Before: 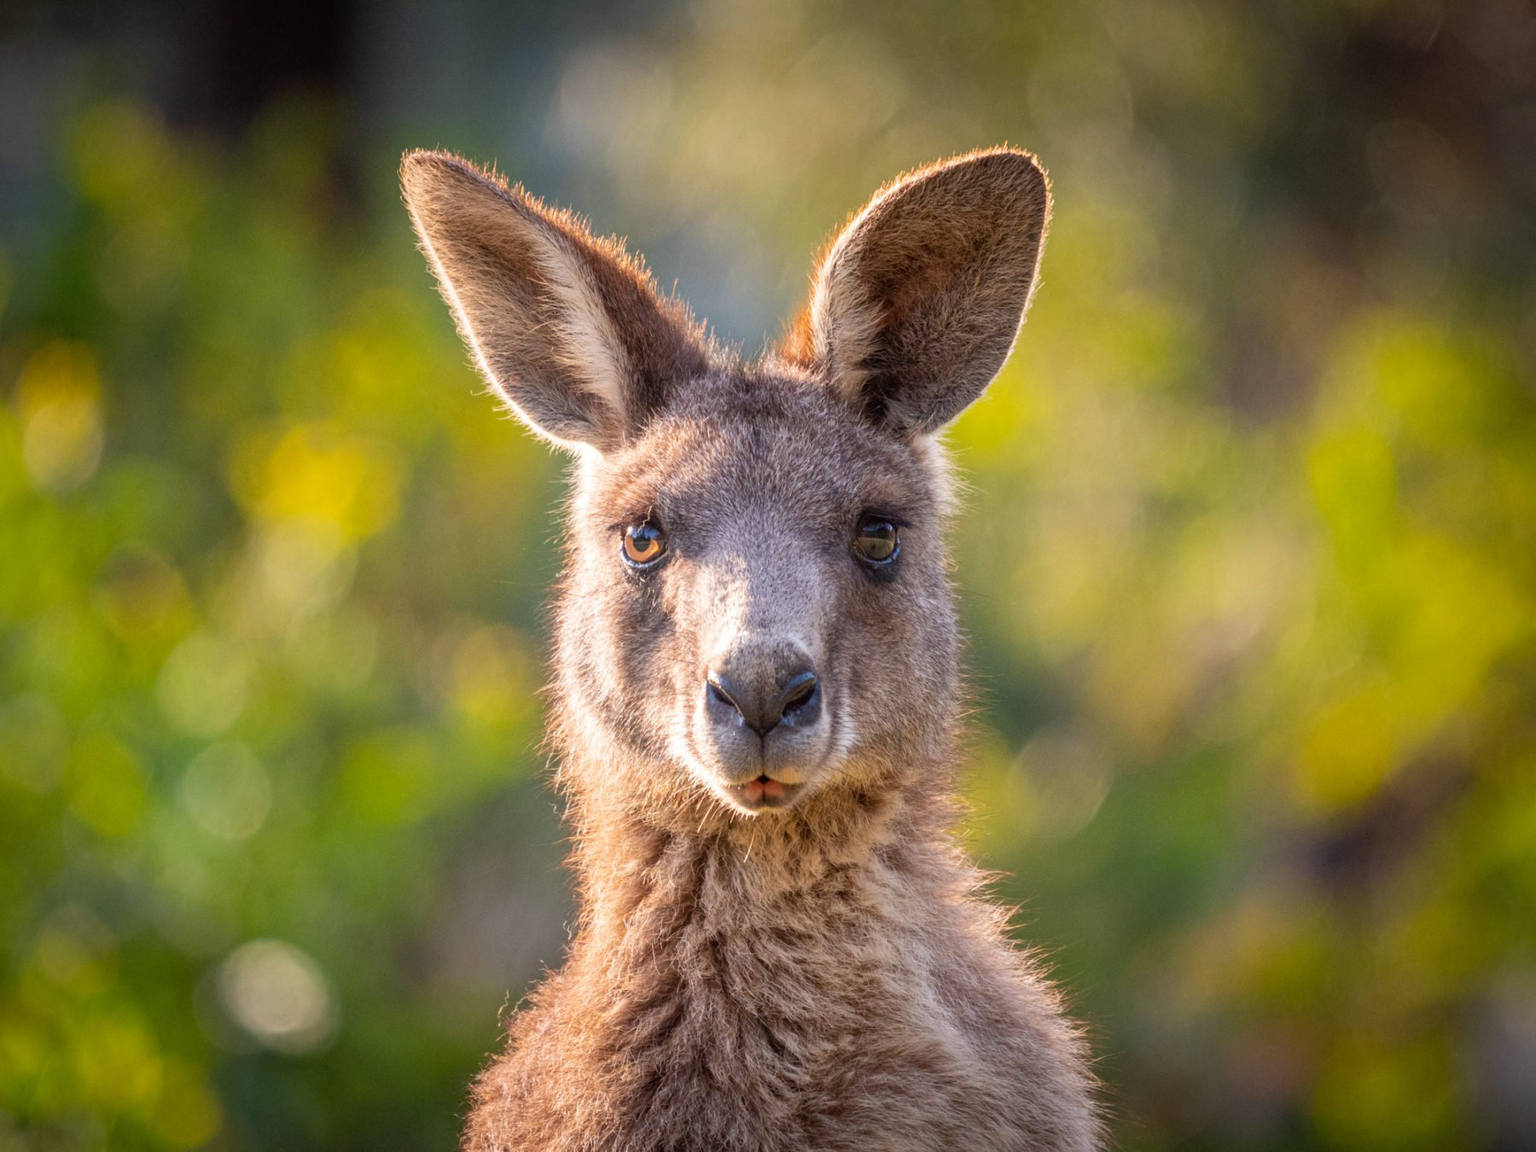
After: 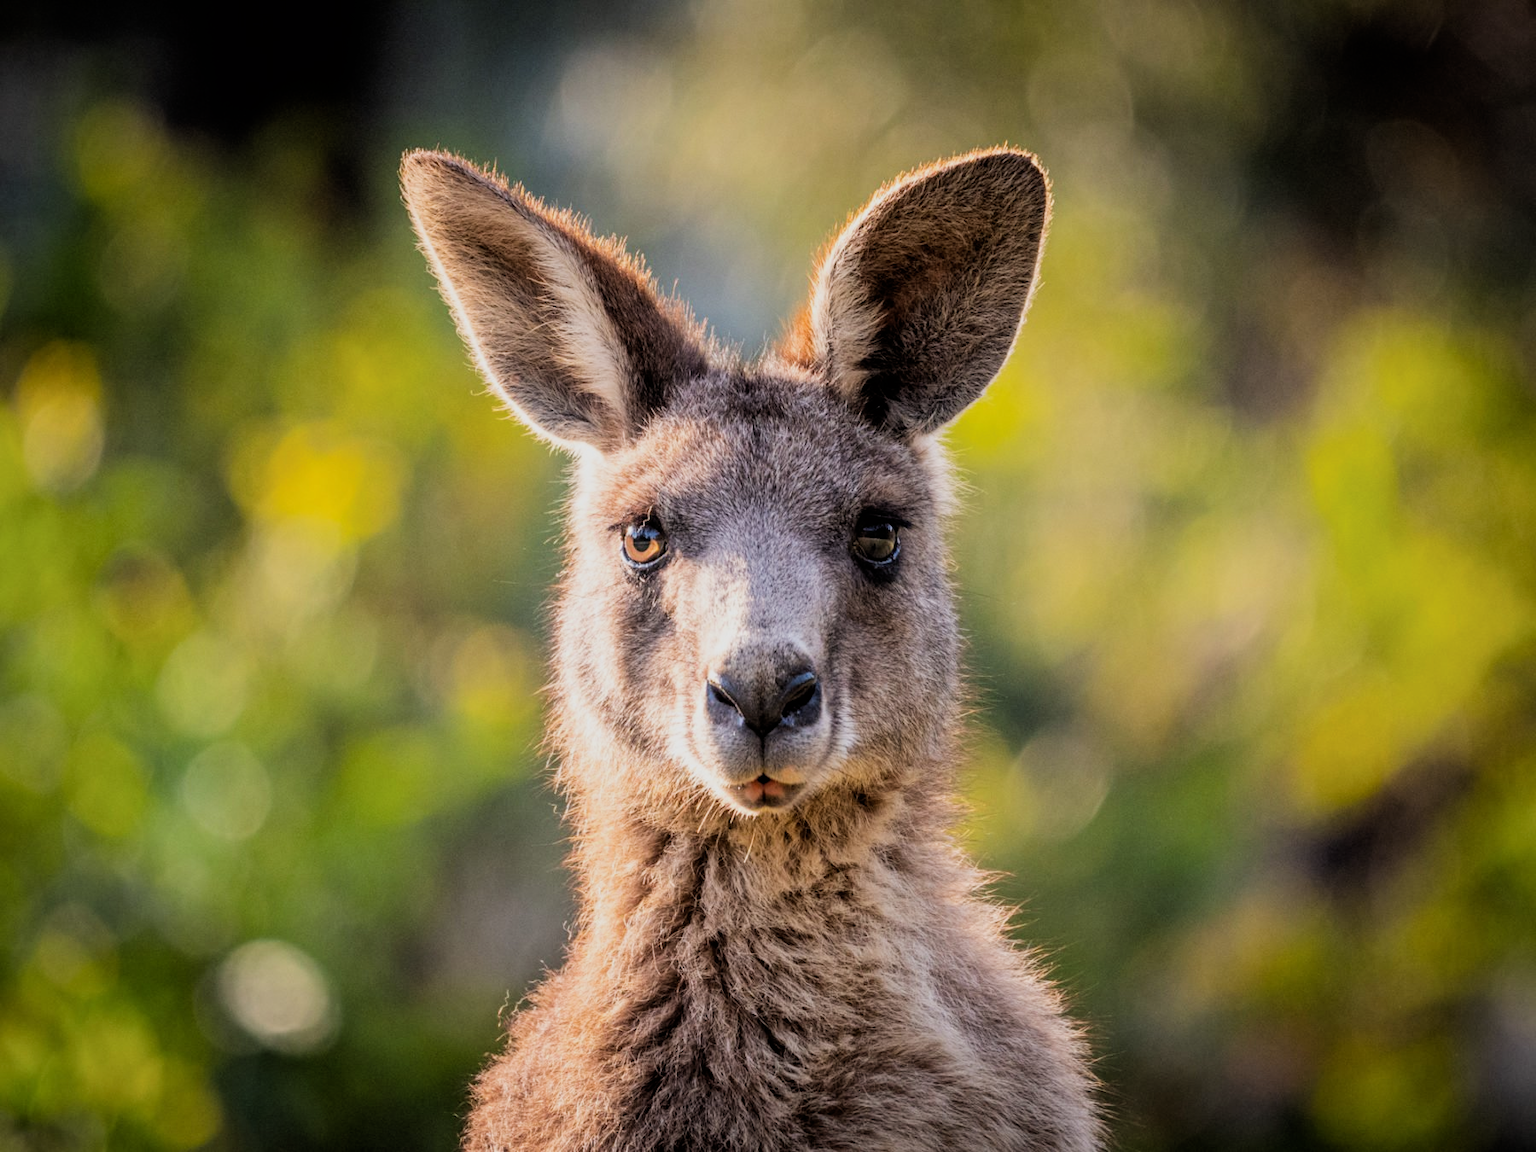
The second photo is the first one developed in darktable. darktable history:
filmic rgb: black relative exposure -5 EV, hardness 2.88, contrast 1.3, highlights saturation mix -30%
color contrast: green-magenta contrast 0.96
